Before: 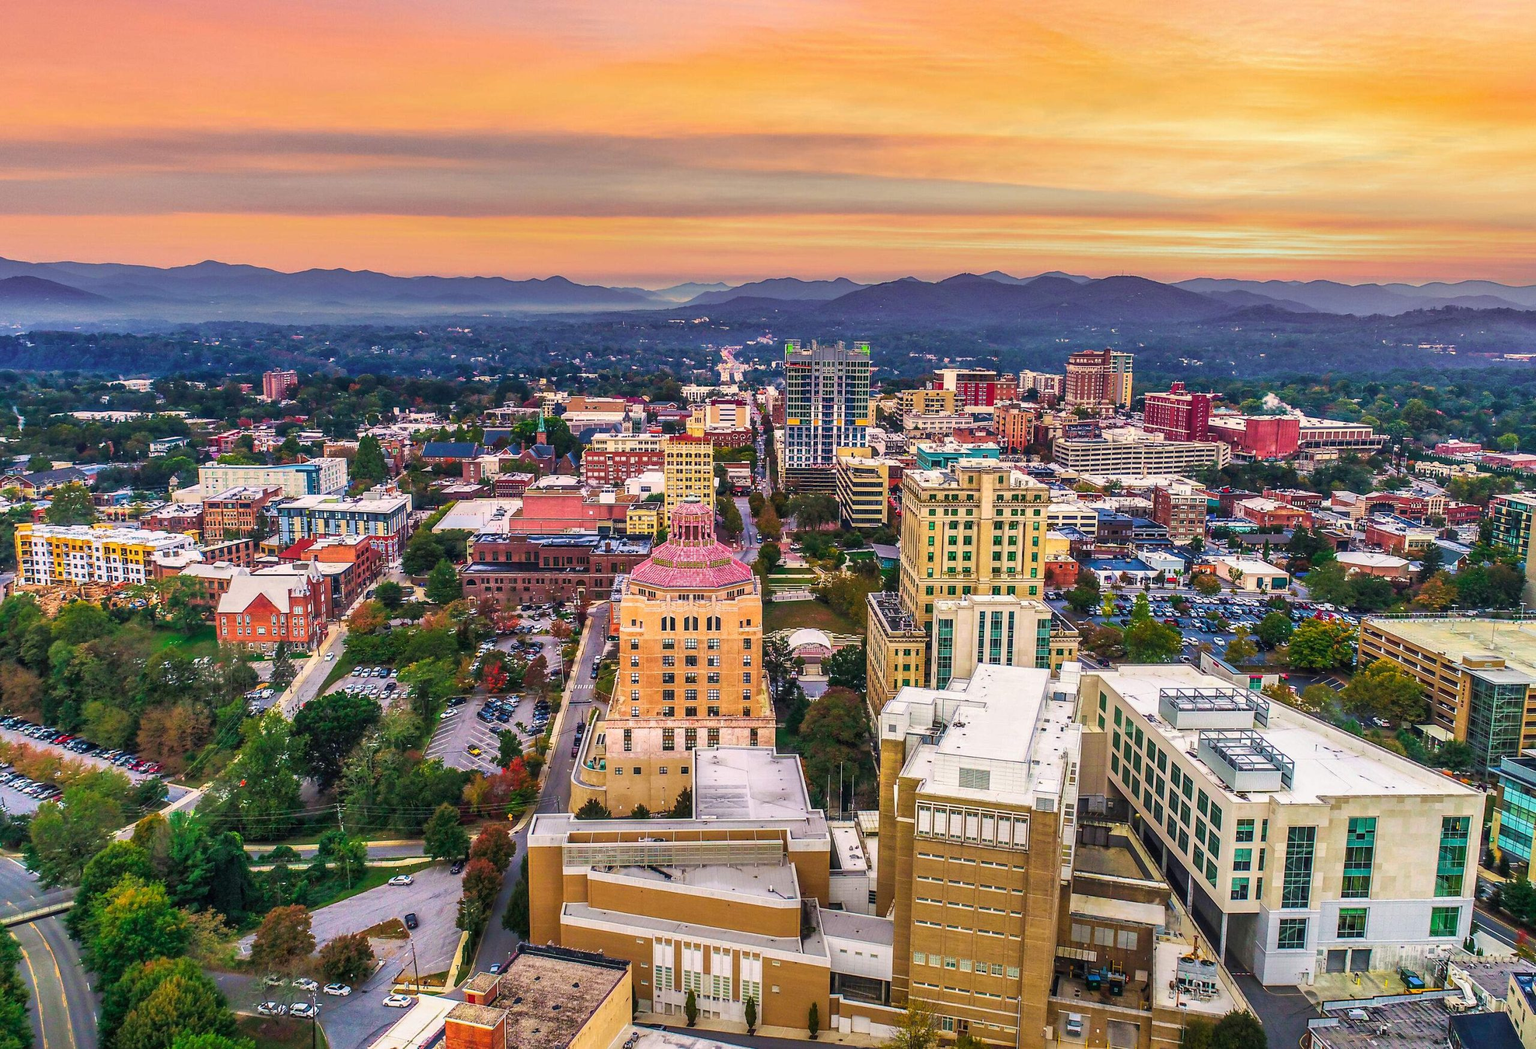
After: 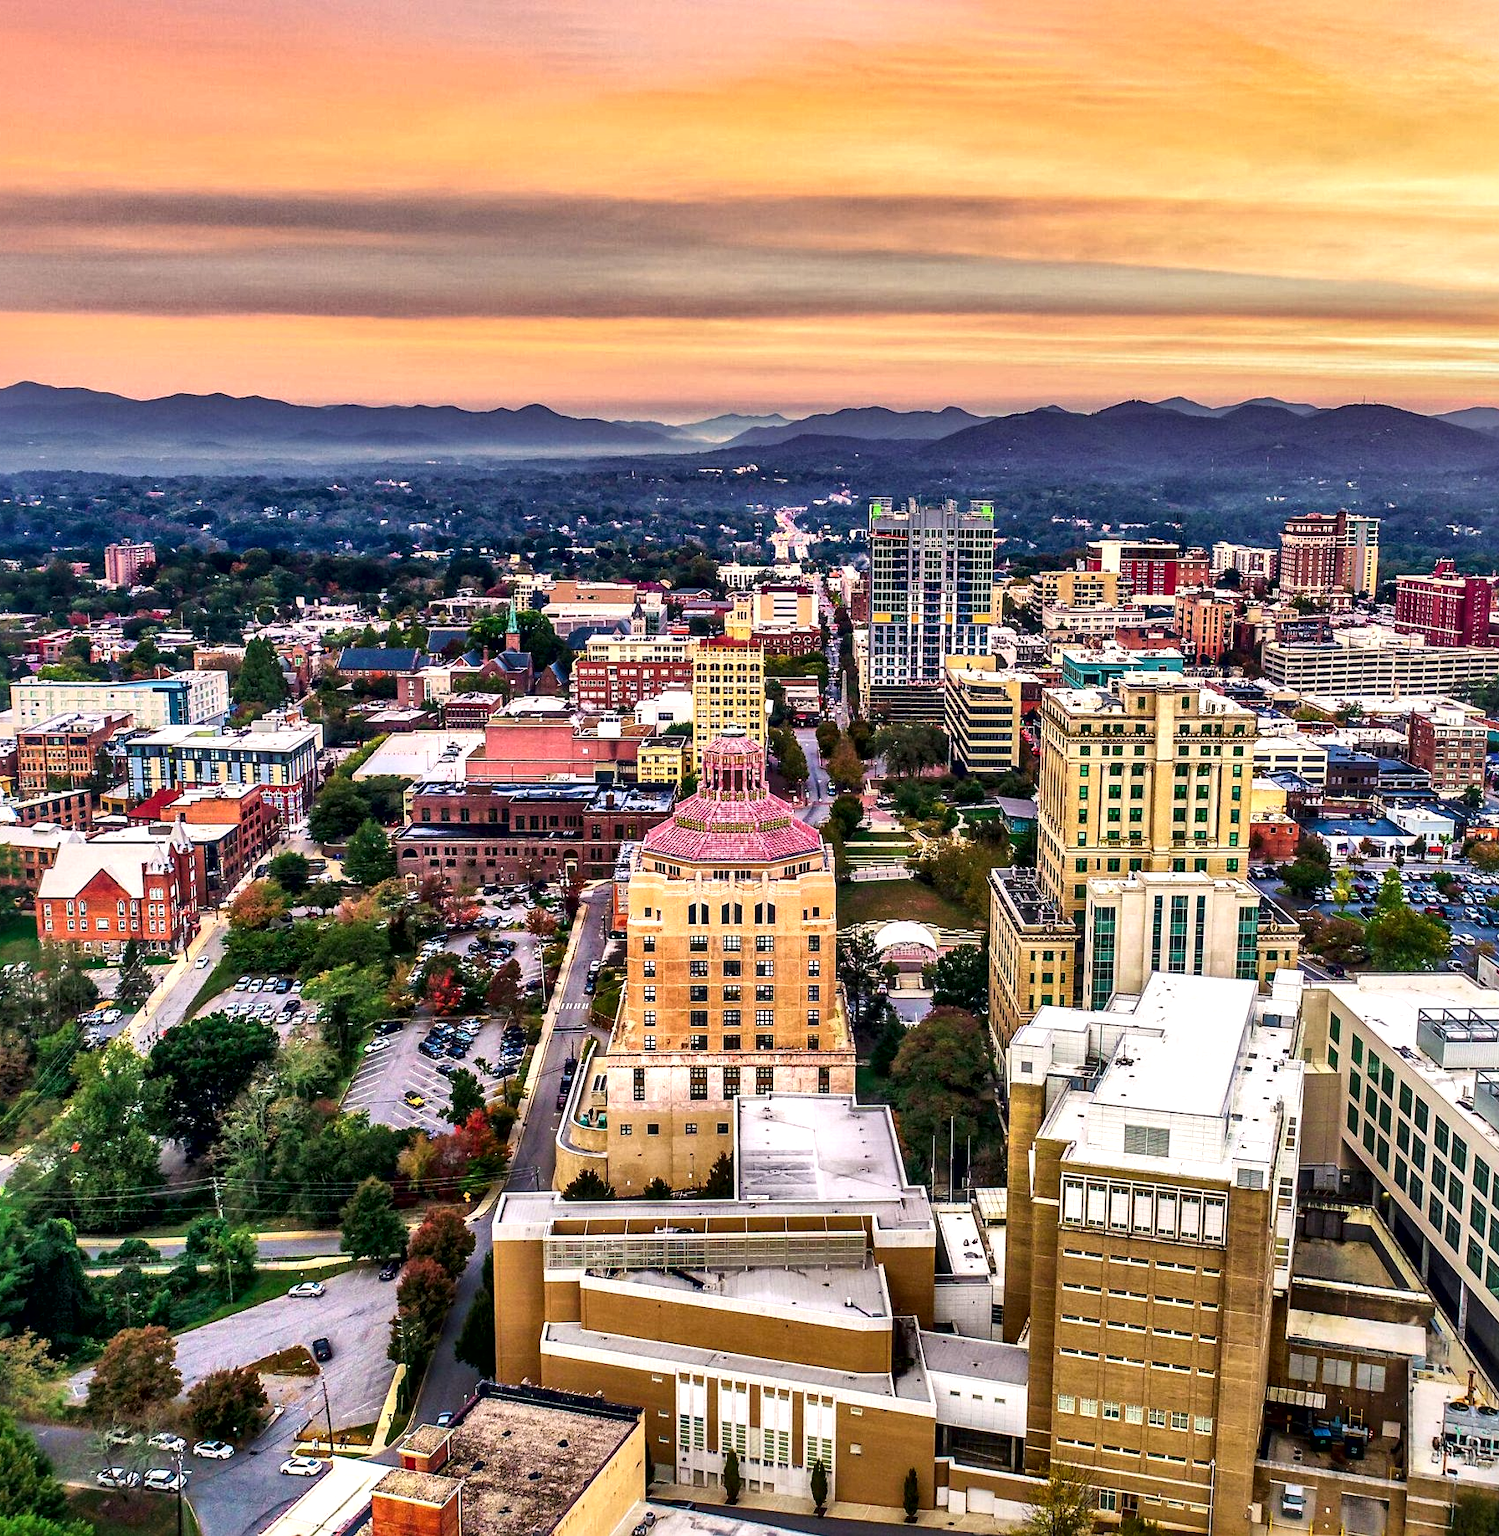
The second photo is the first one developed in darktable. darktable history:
shadows and highlights: shadows 0.683, highlights 40.02
local contrast: mode bilateral grid, contrast 44, coarseness 69, detail 214%, midtone range 0.2
crop and rotate: left 12.487%, right 20.833%
